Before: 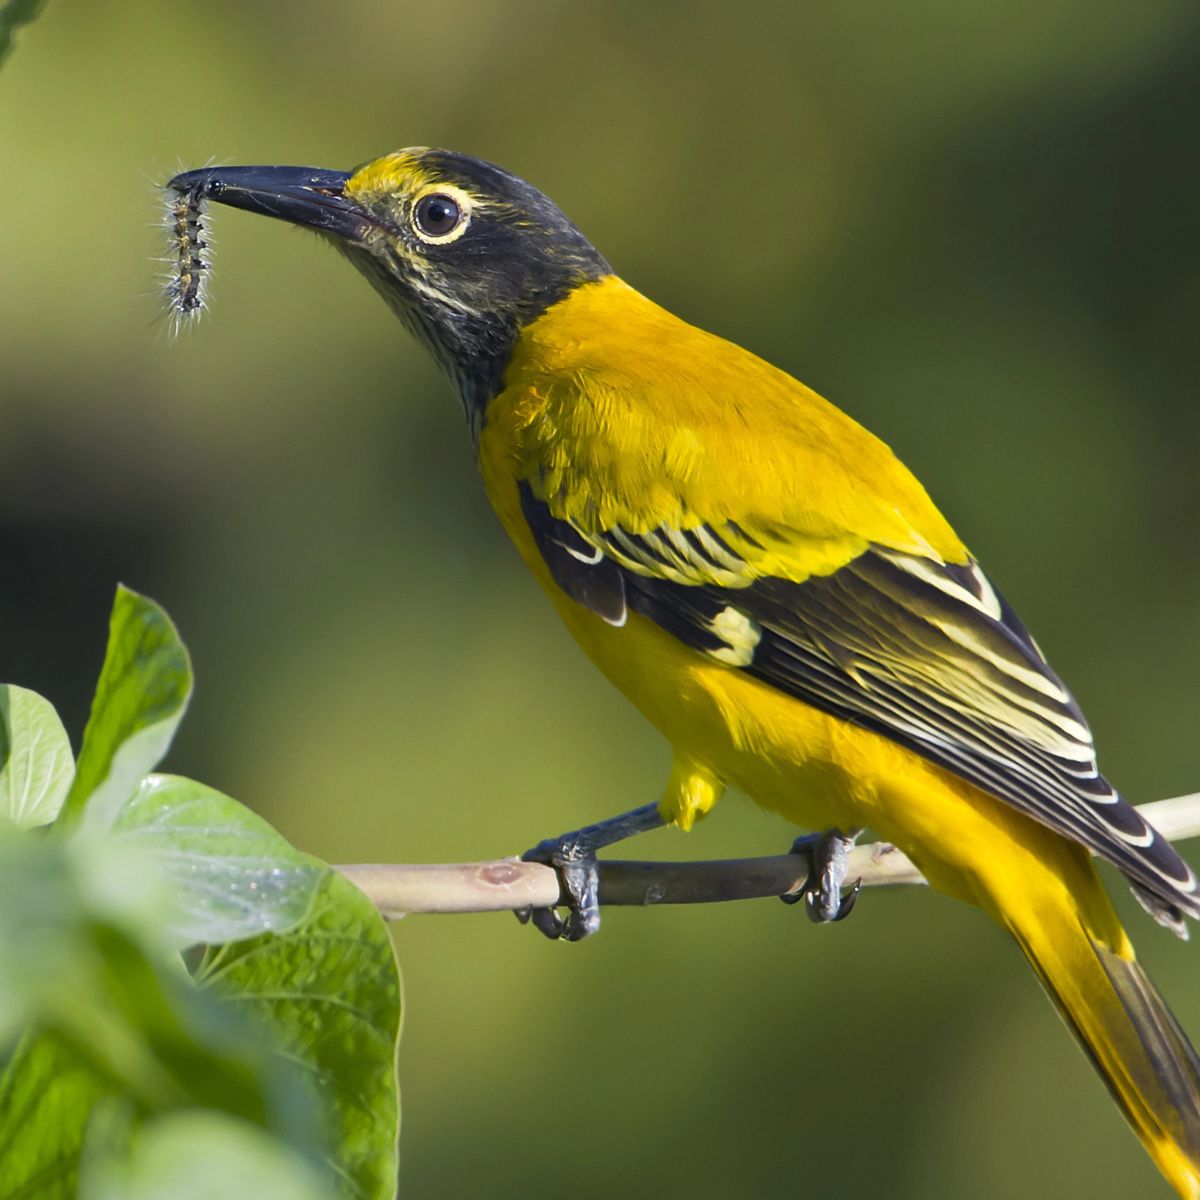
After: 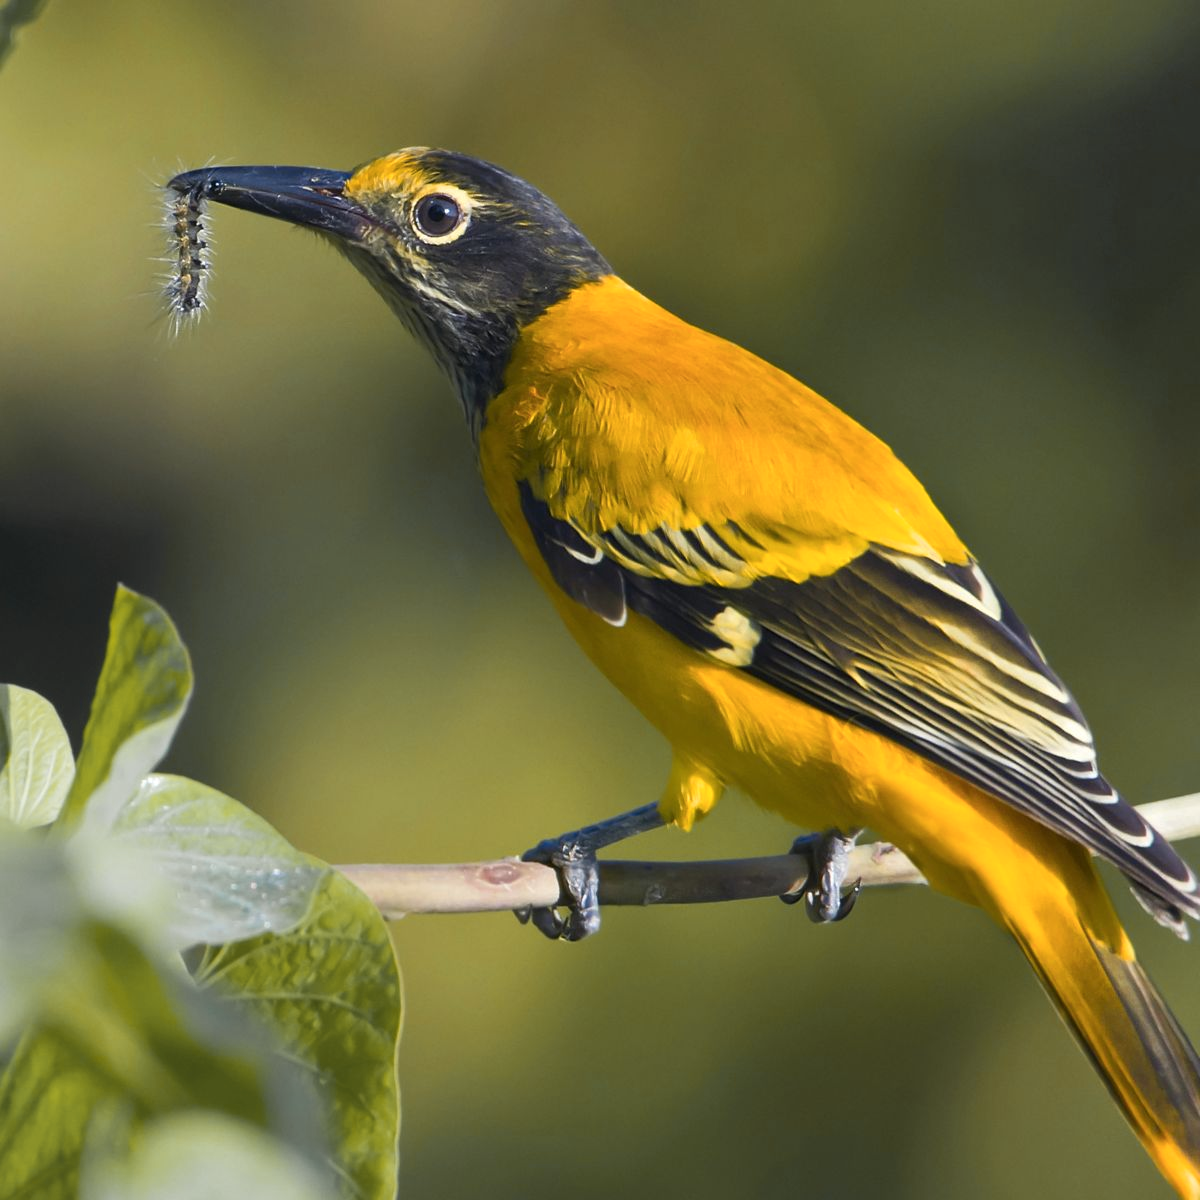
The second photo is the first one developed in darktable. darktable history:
color zones: curves: ch1 [(0.29, 0.492) (0.373, 0.185) (0.509, 0.481)]; ch2 [(0.25, 0.462) (0.749, 0.457)]
color correction: highlights a* 0.057, highlights b* -0.515
